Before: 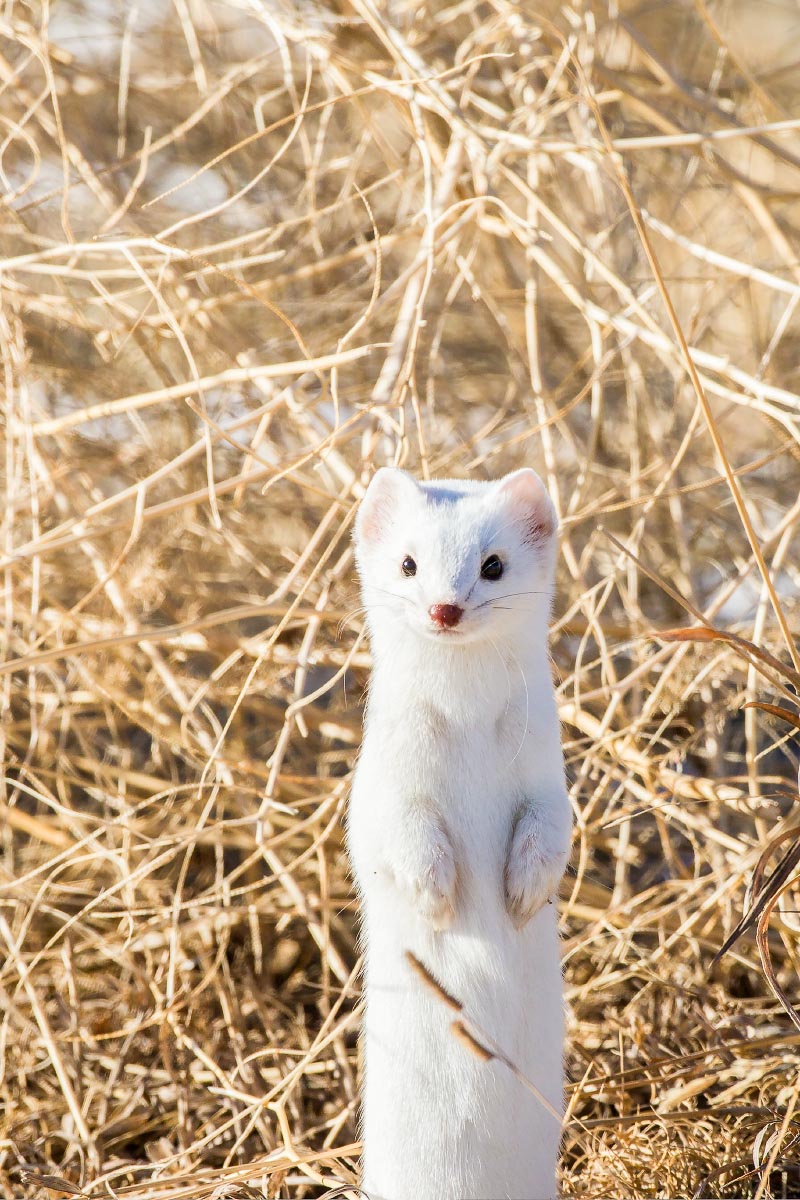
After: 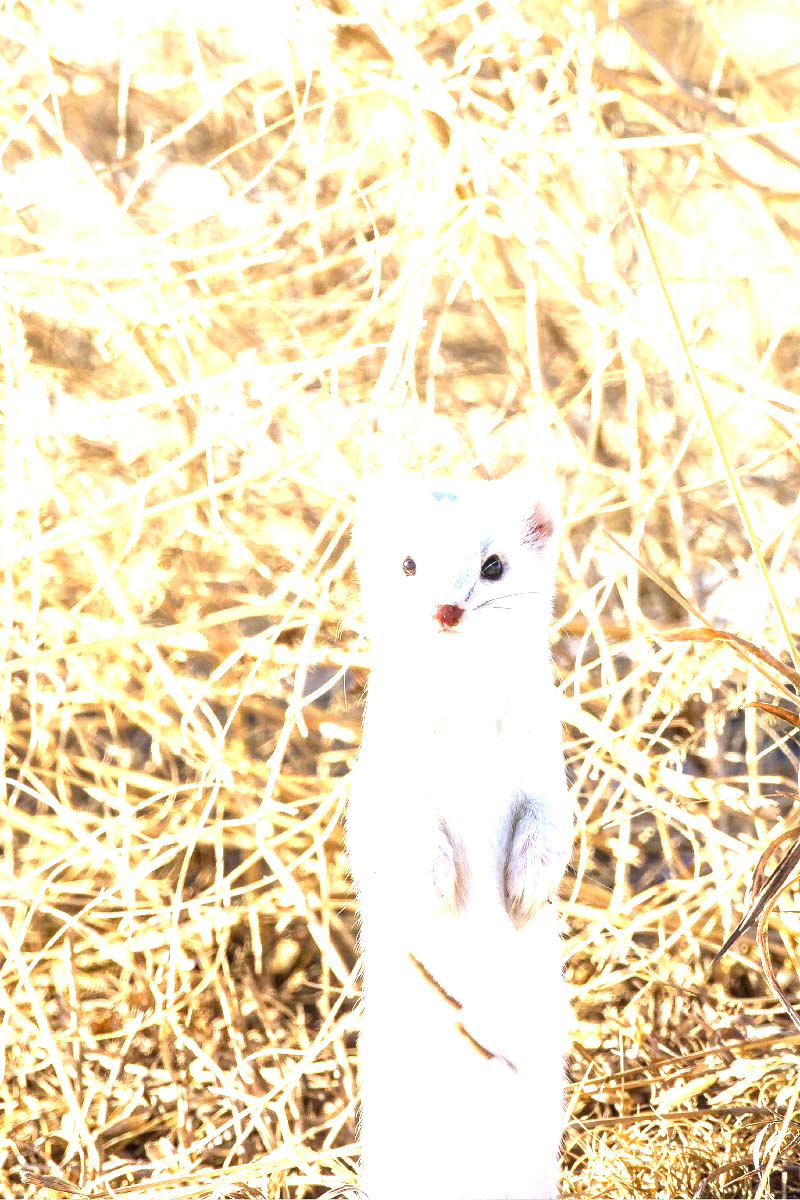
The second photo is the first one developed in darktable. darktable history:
exposure: black level correction 0, exposure 1.455 EV, compensate exposure bias true, compensate highlight preservation false
local contrast: on, module defaults
